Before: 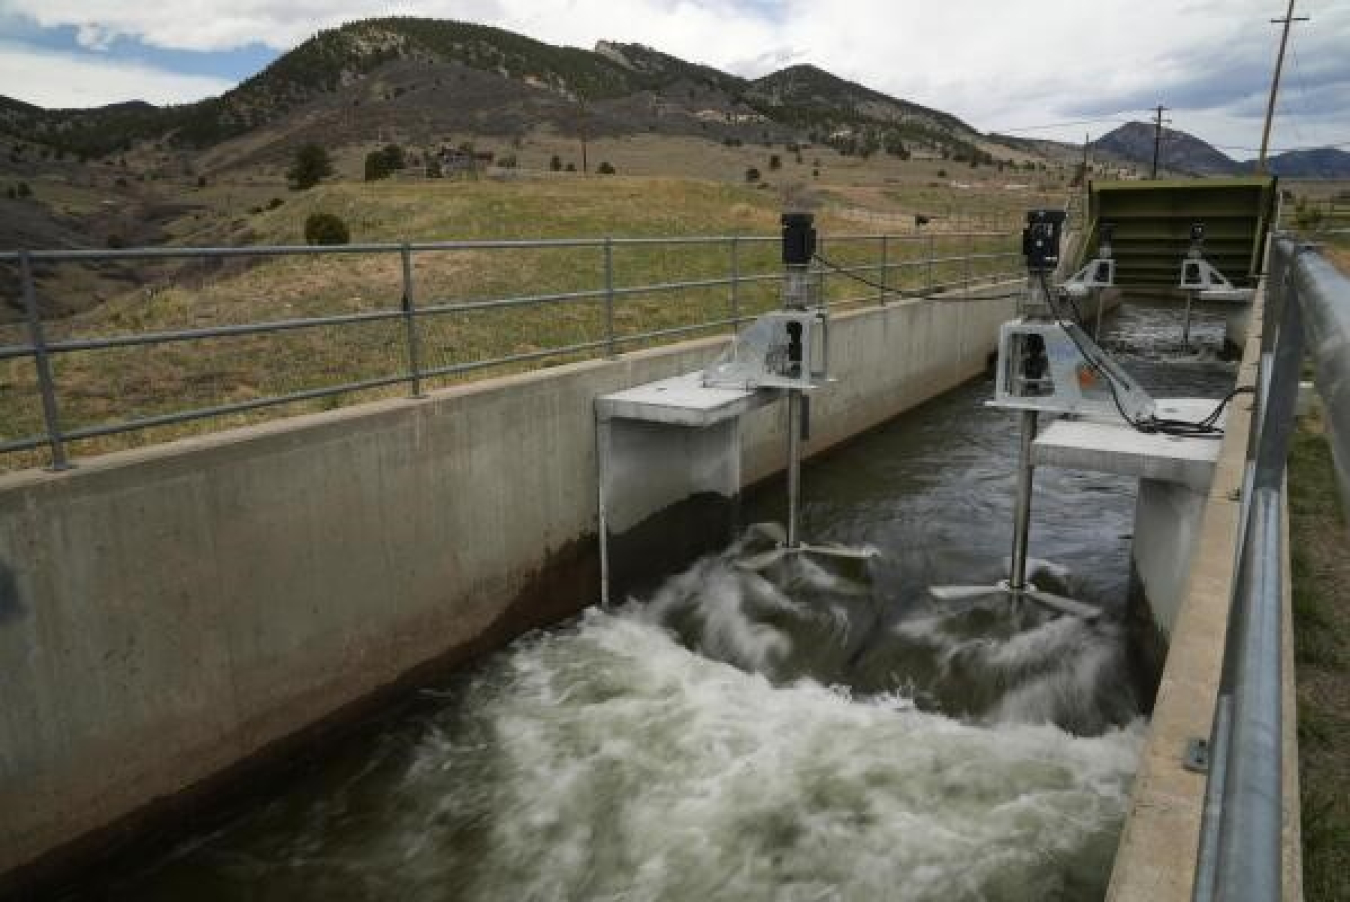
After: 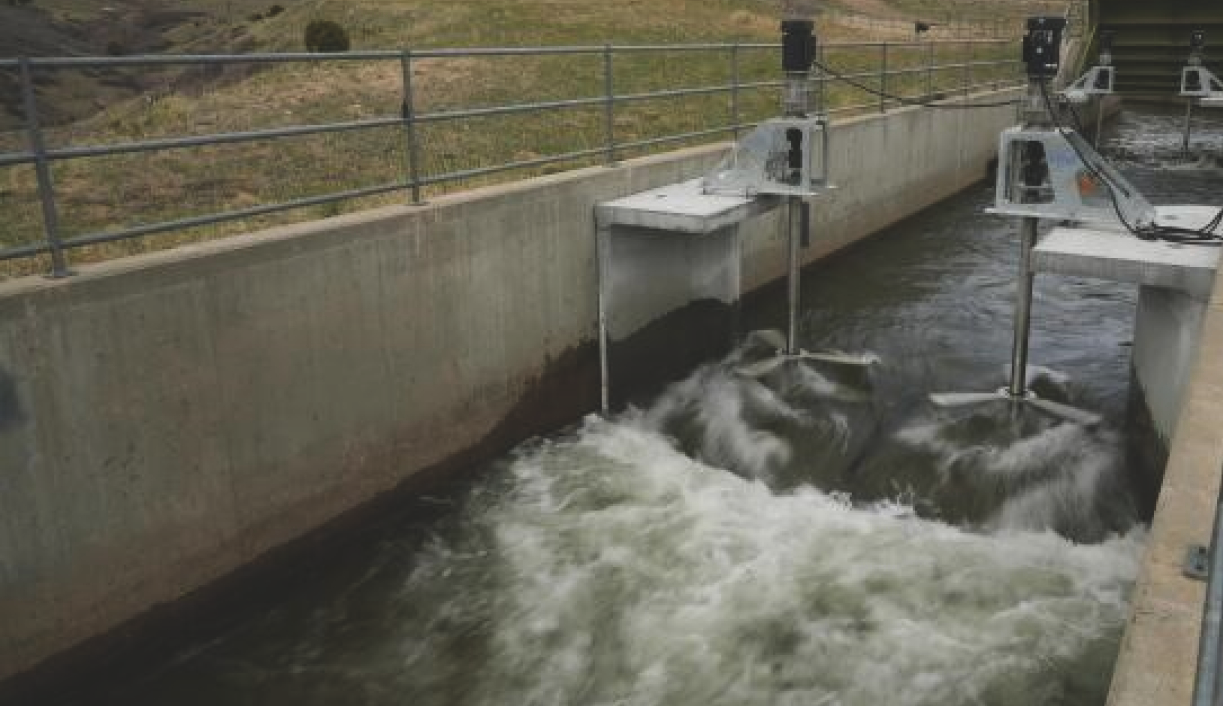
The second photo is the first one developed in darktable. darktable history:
tone equalizer: edges refinement/feathering 500, mask exposure compensation -1.25 EV, preserve details no
exposure: black level correction -0.015, compensate highlight preservation false
crop: top 21.413%, right 9.335%, bottom 0.295%
color zones: curves: ch0 [(0, 0.465) (0.092, 0.596) (0.289, 0.464) (0.429, 0.453) (0.571, 0.464) (0.714, 0.455) (0.857, 0.462) (1, 0.465)]
